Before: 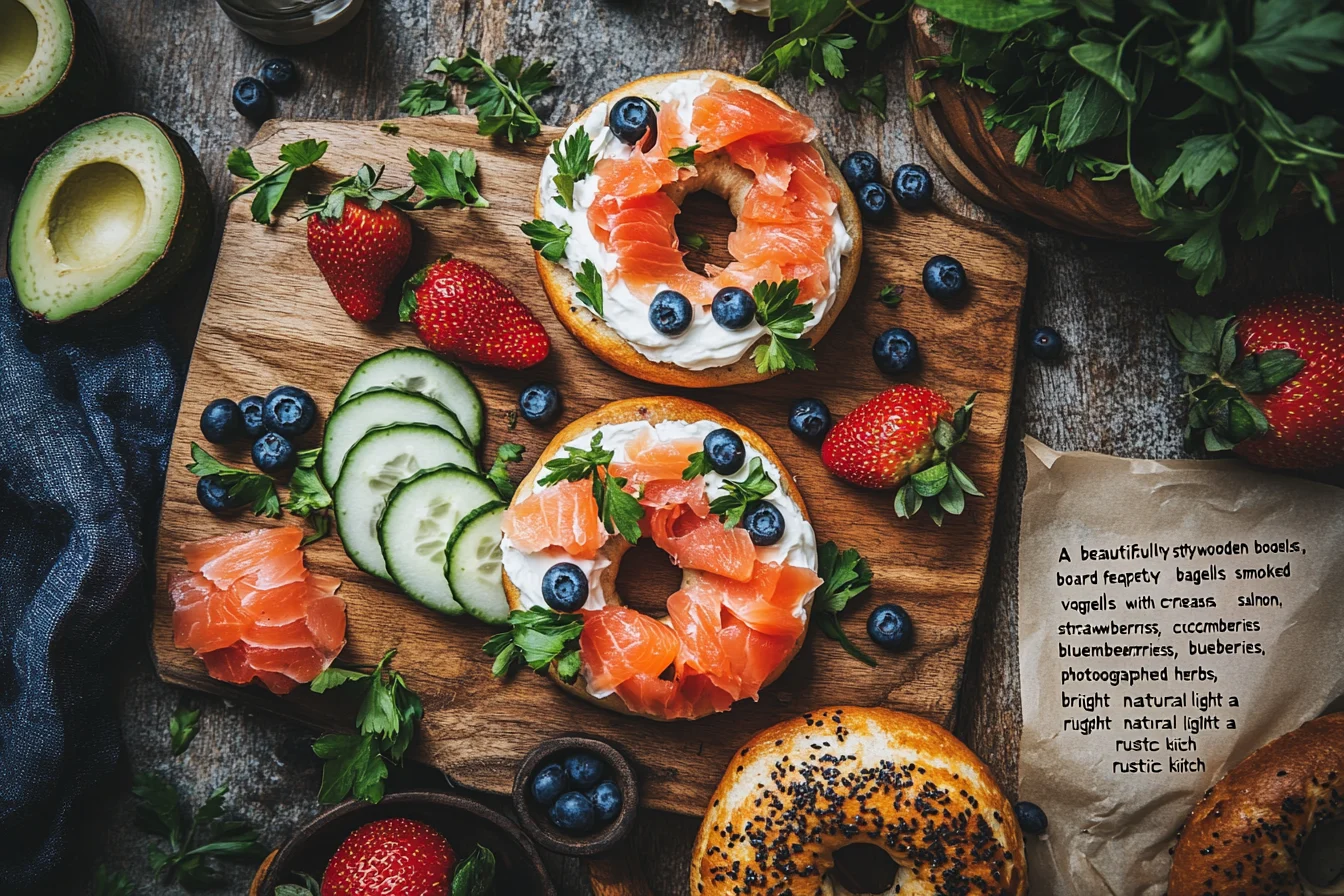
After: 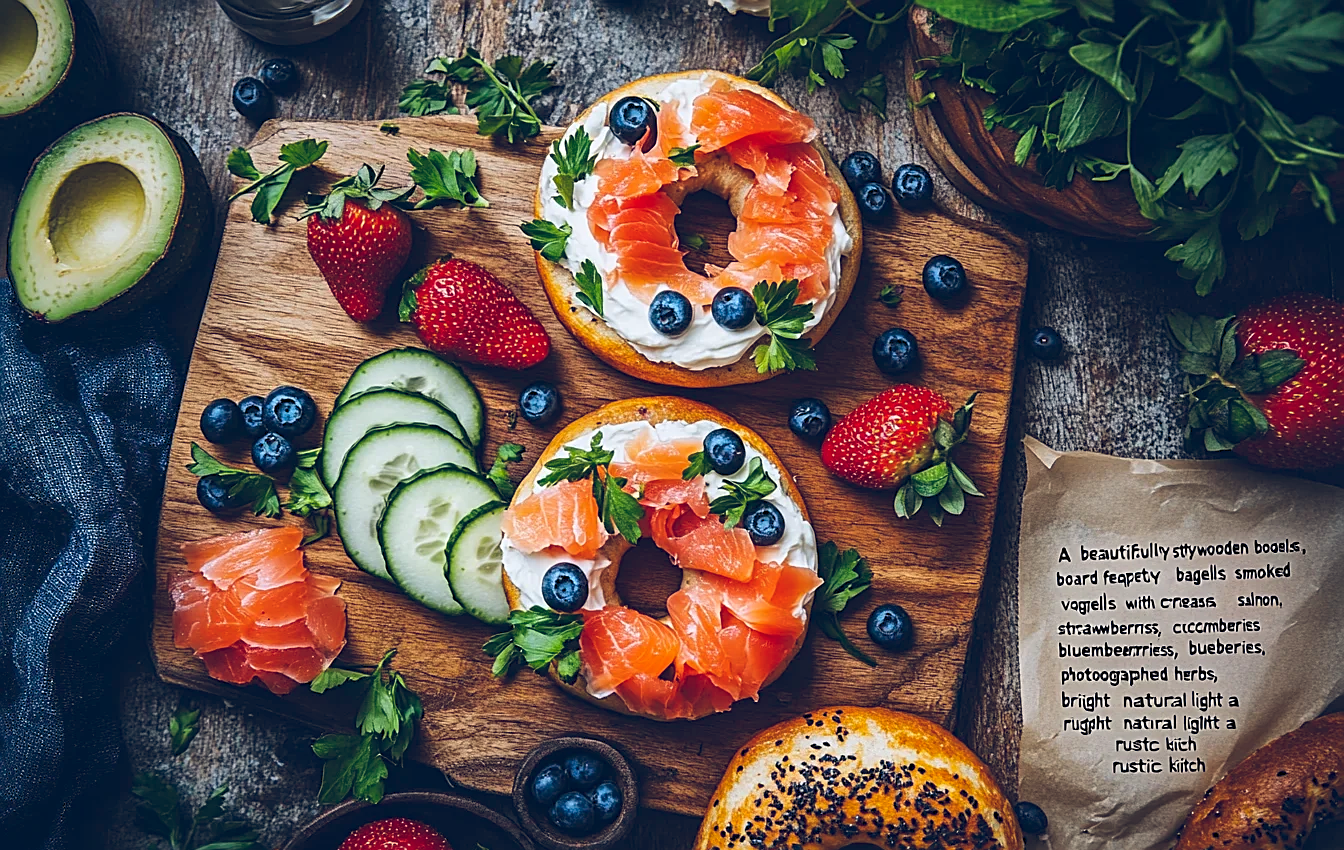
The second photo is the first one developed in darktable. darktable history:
color balance rgb: global offset › chroma 0.254%, global offset › hue 257.64°, linear chroma grading › global chroma 14.977%, perceptual saturation grading › global saturation 0.071%, global vibrance 20%
sharpen: on, module defaults
crop and rotate: top 0.009%, bottom 5.115%
